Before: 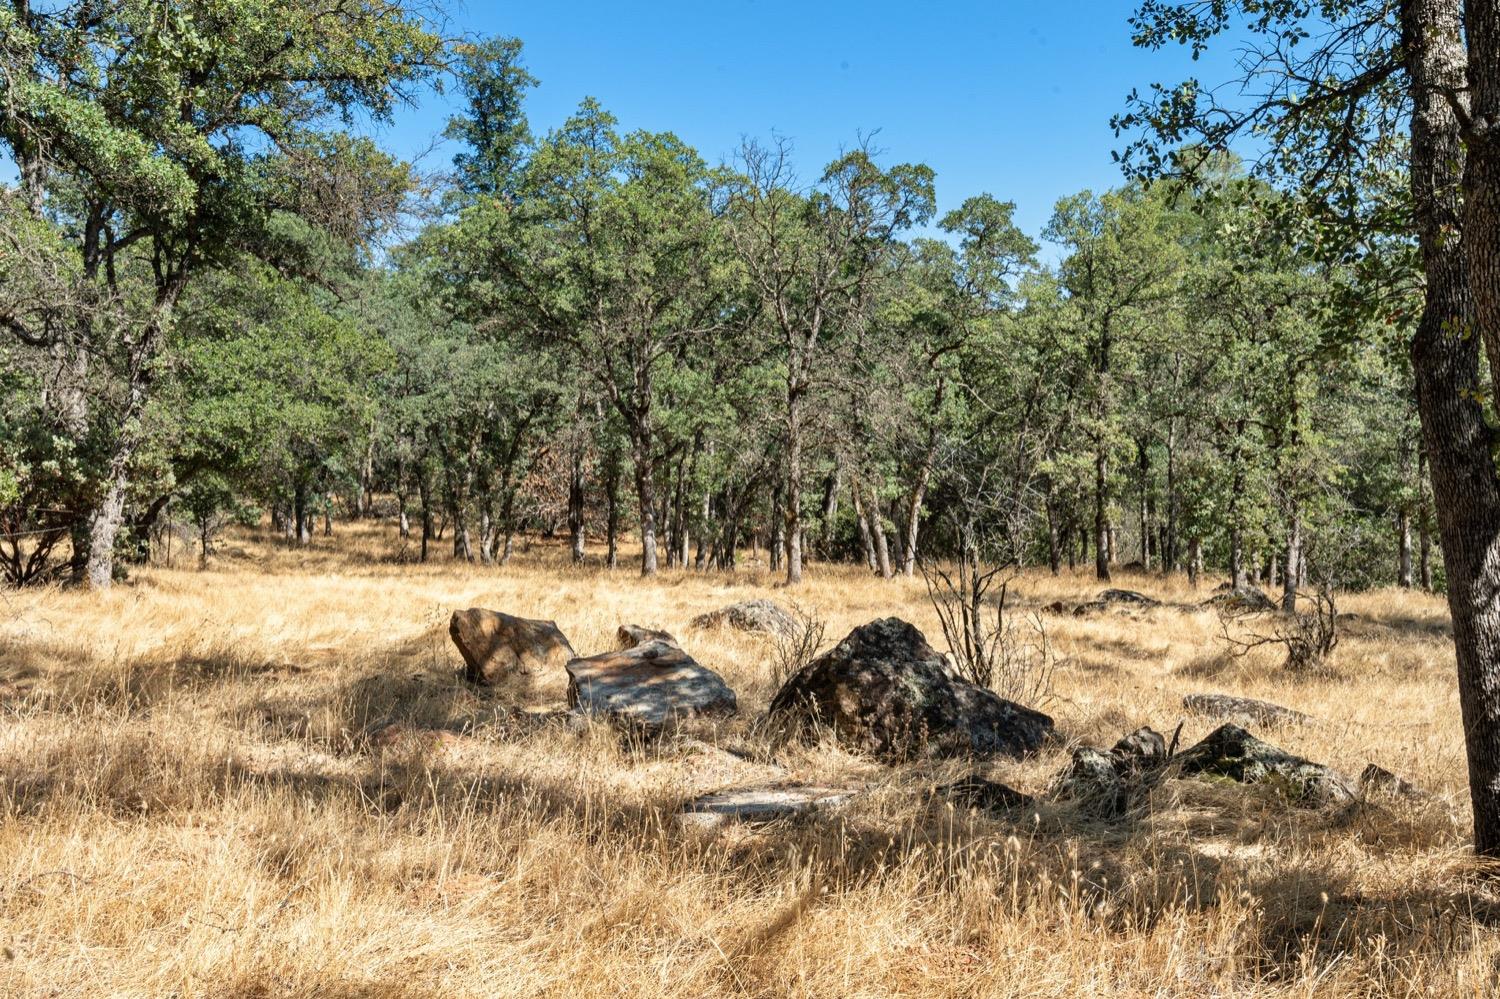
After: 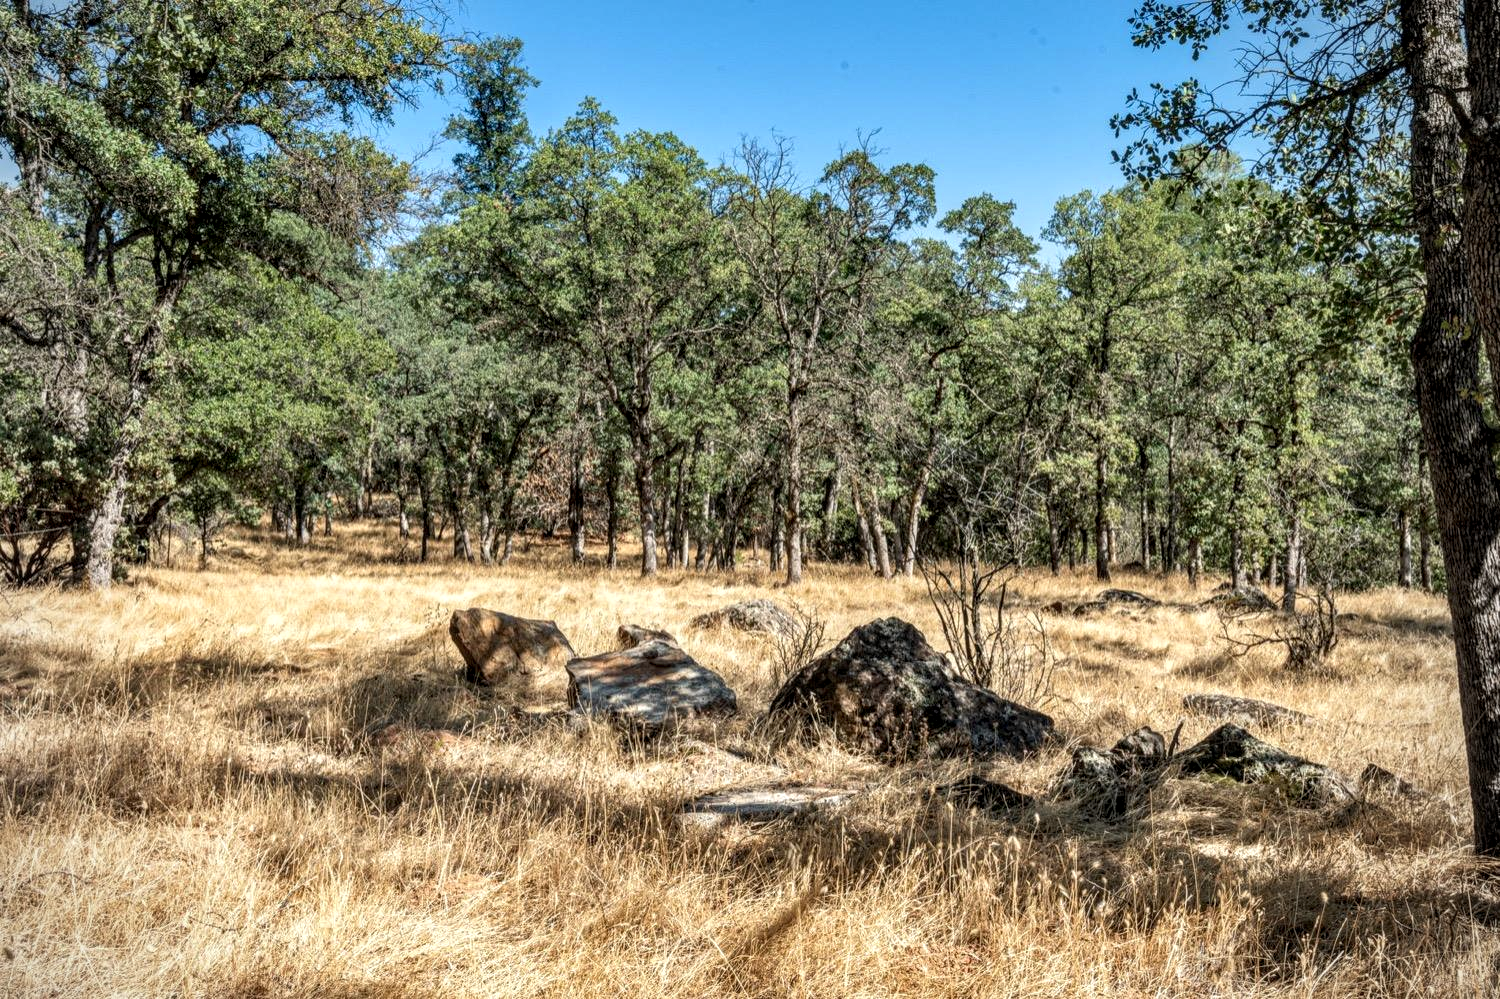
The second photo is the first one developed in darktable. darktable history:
local contrast: highlights 62%, detail 143%, midtone range 0.43
vignetting: brightness -0.396, saturation -0.297, unbound false
